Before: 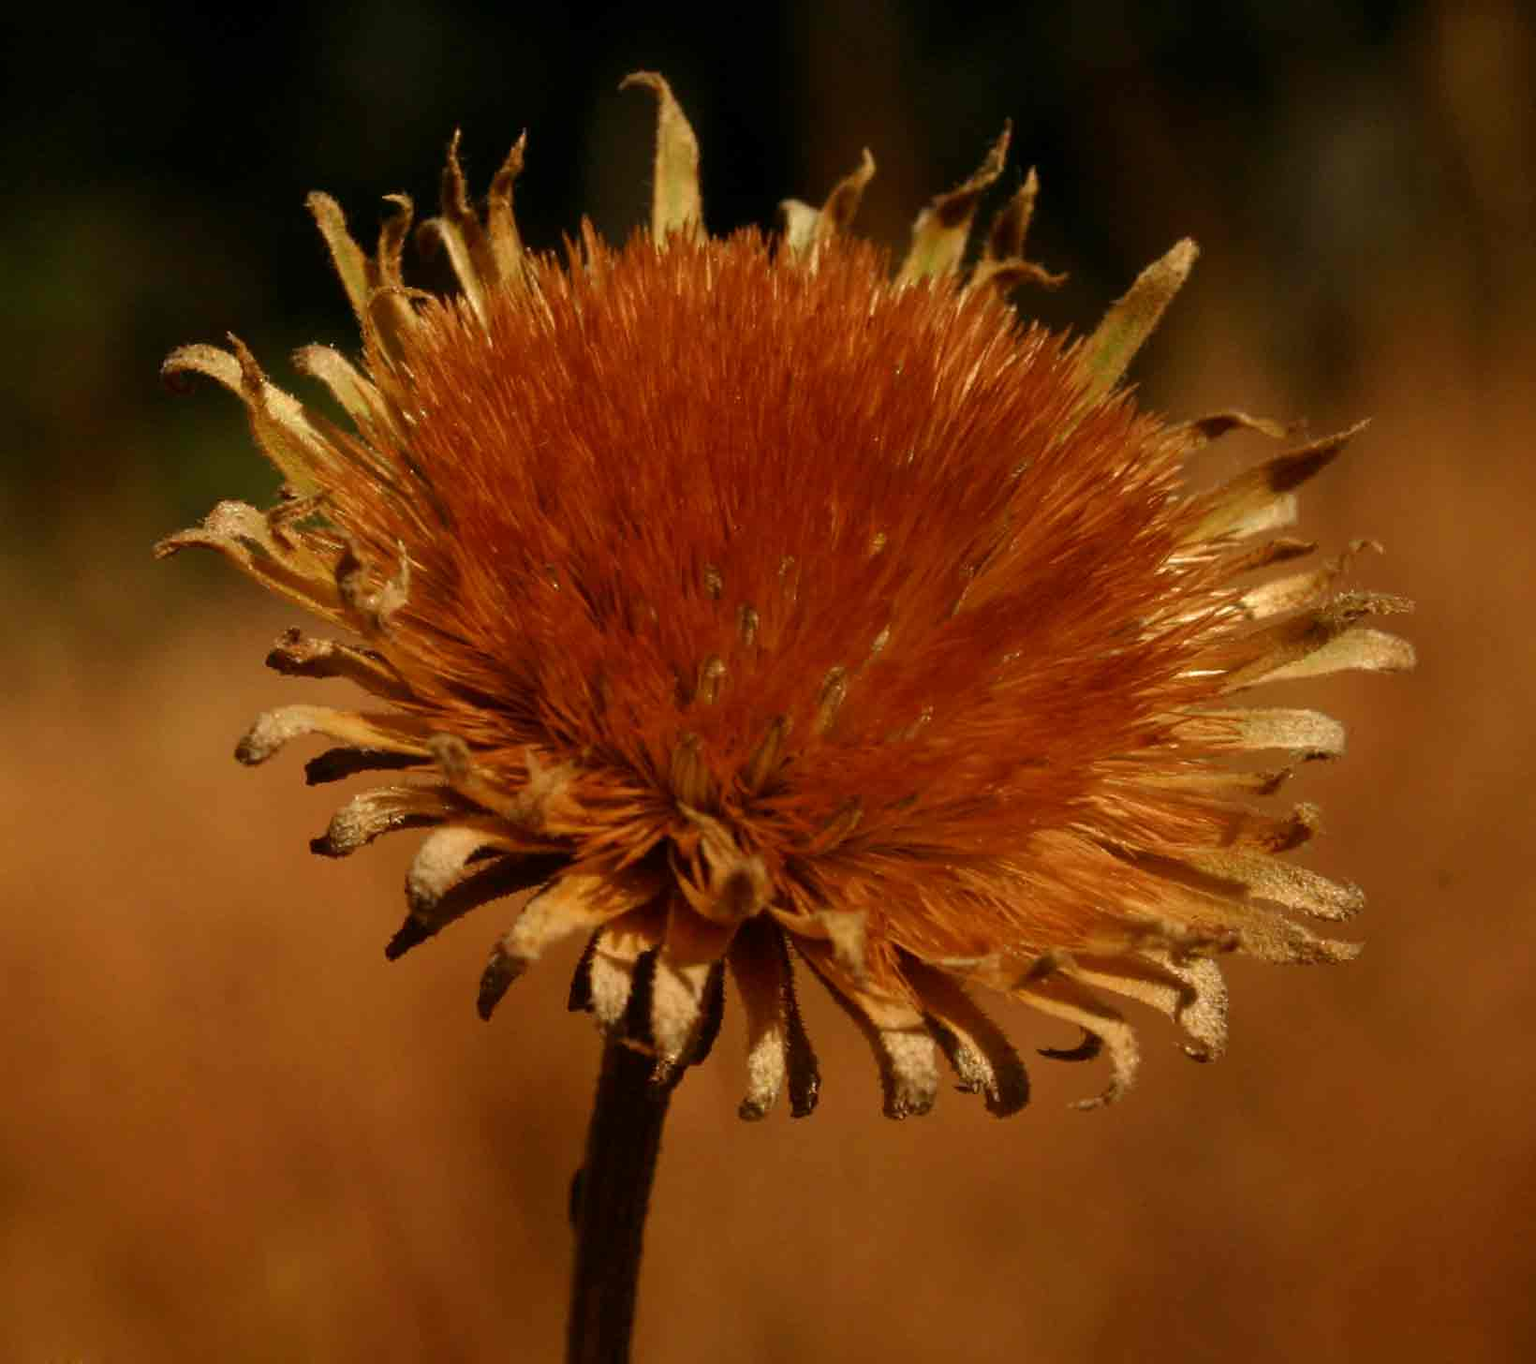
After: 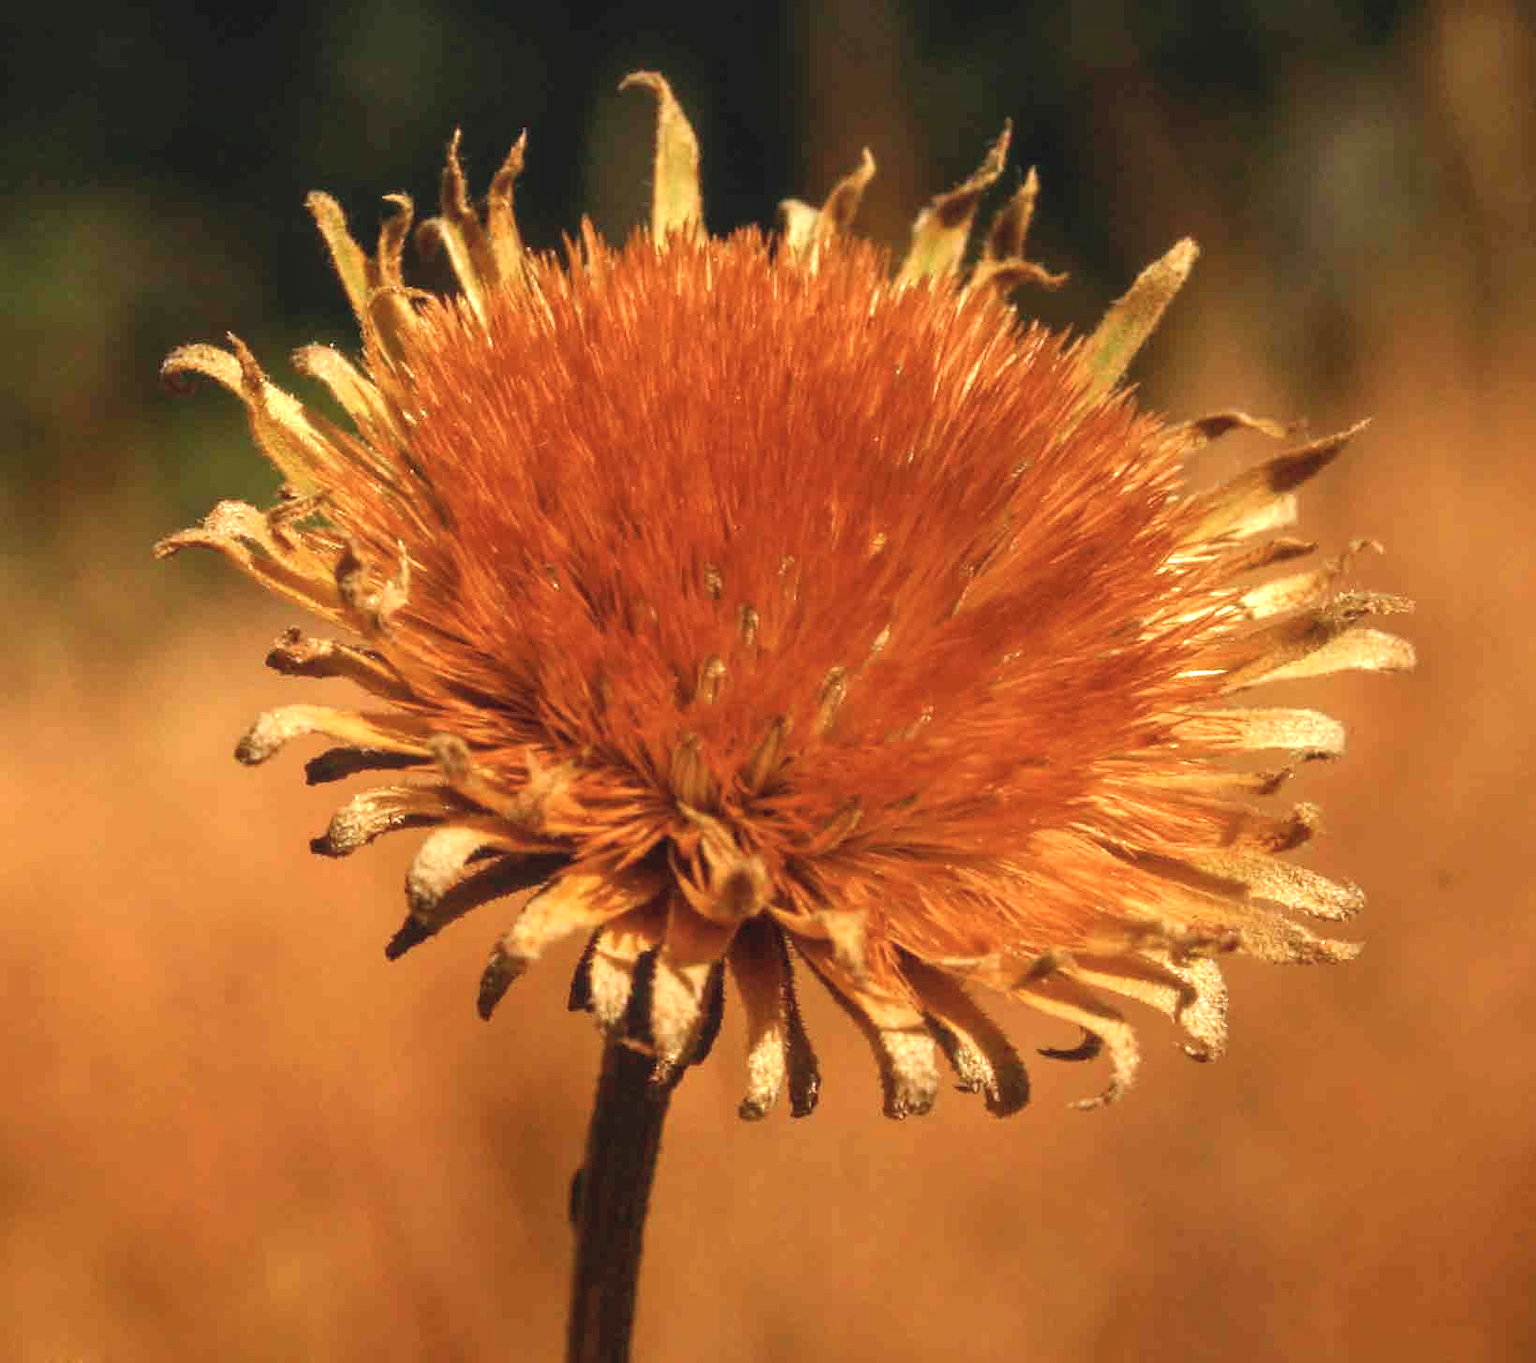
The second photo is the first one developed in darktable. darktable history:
contrast brightness saturation: contrast -0.15, brightness 0.05, saturation -0.12
local contrast: on, module defaults
exposure: black level correction 0, exposure 1.2 EV, compensate highlight preservation false
